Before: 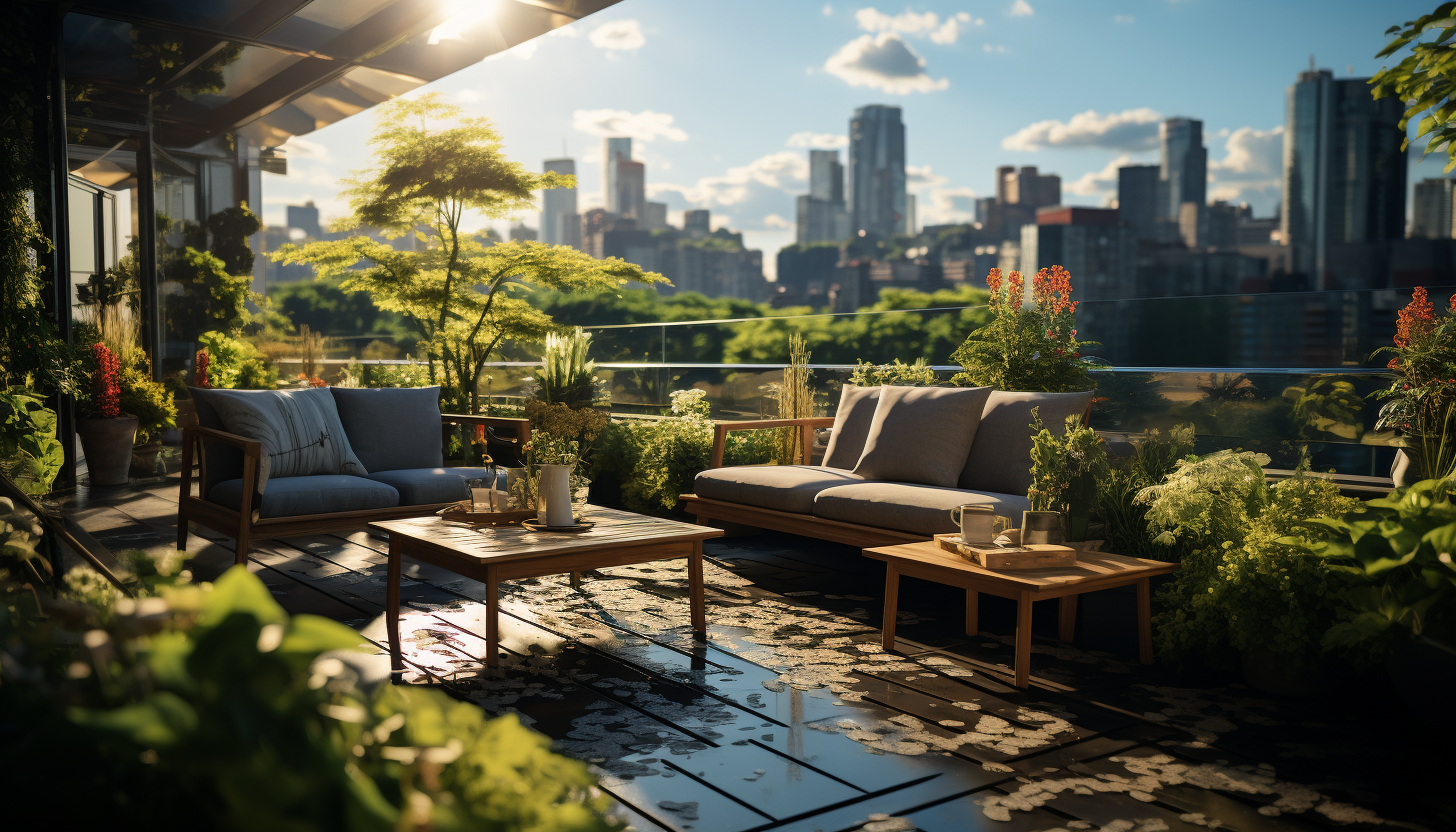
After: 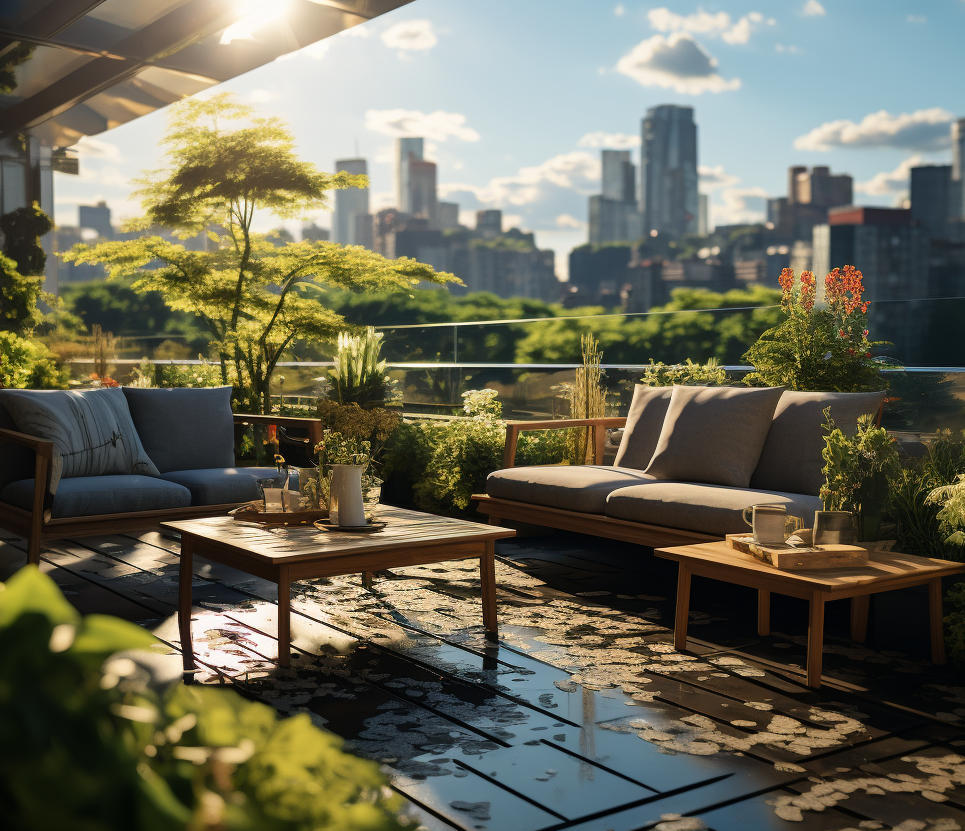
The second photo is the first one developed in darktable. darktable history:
crop and rotate: left 14.293%, right 19.372%
